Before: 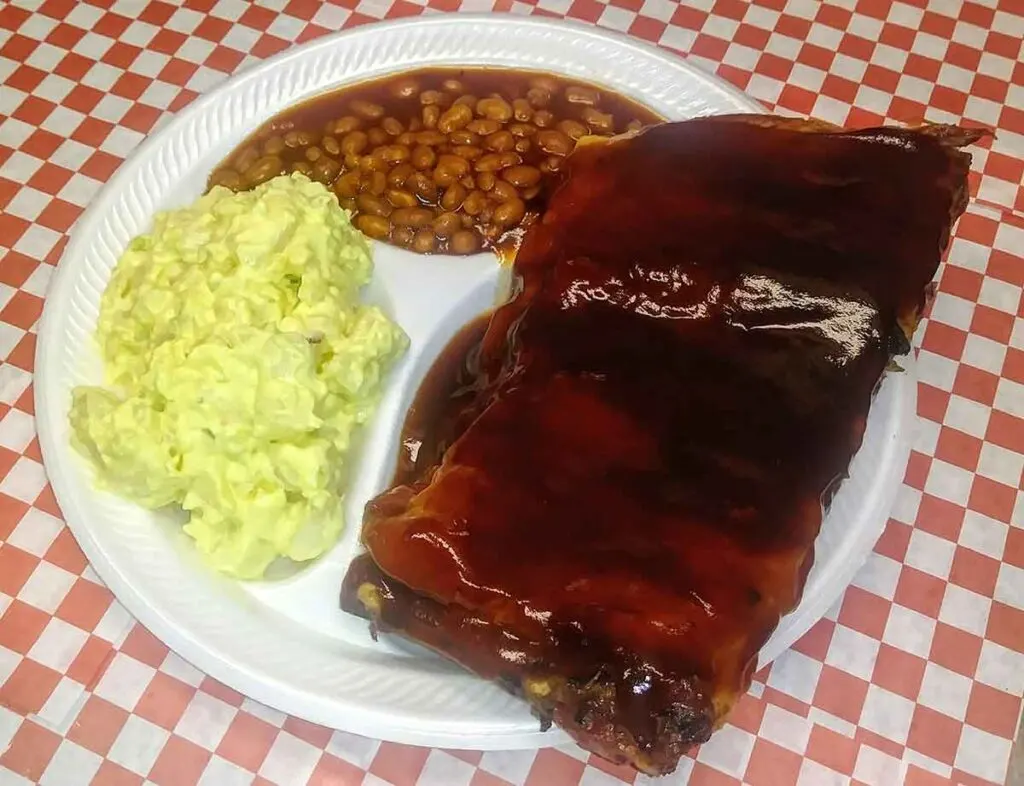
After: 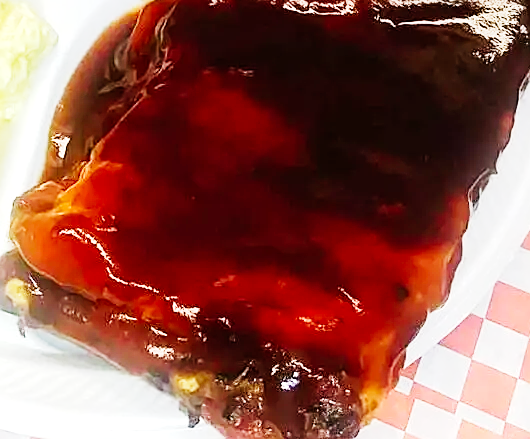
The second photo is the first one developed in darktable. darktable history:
base curve: curves: ch0 [(0, 0) (0, 0.001) (0.001, 0.001) (0.004, 0.002) (0.007, 0.004) (0.015, 0.013) (0.033, 0.045) (0.052, 0.096) (0.075, 0.17) (0.099, 0.241) (0.163, 0.42) (0.219, 0.55) (0.259, 0.616) (0.327, 0.722) (0.365, 0.765) (0.522, 0.873) (0.547, 0.881) (0.689, 0.919) (0.826, 0.952) (1, 1)], preserve colors none
crop: left 34.404%, top 38.692%, right 13.775%, bottom 5.387%
exposure: exposure 0.354 EV, compensate exposure bias true, compensate highlight preservation false
sharpen: on, module defaults
